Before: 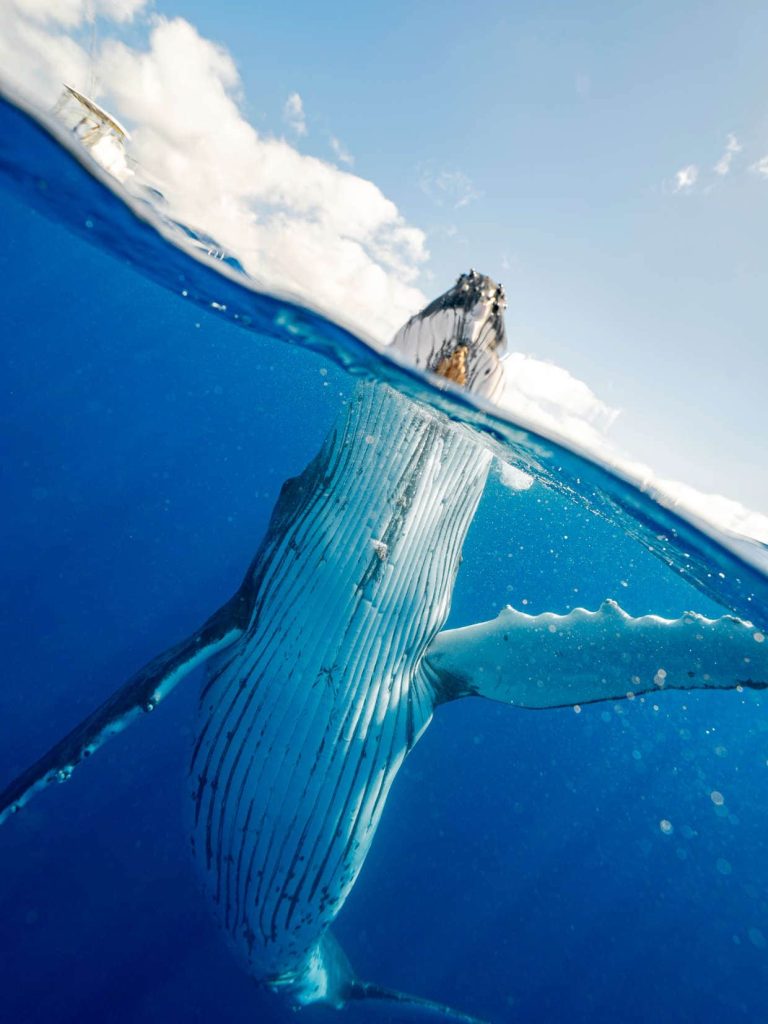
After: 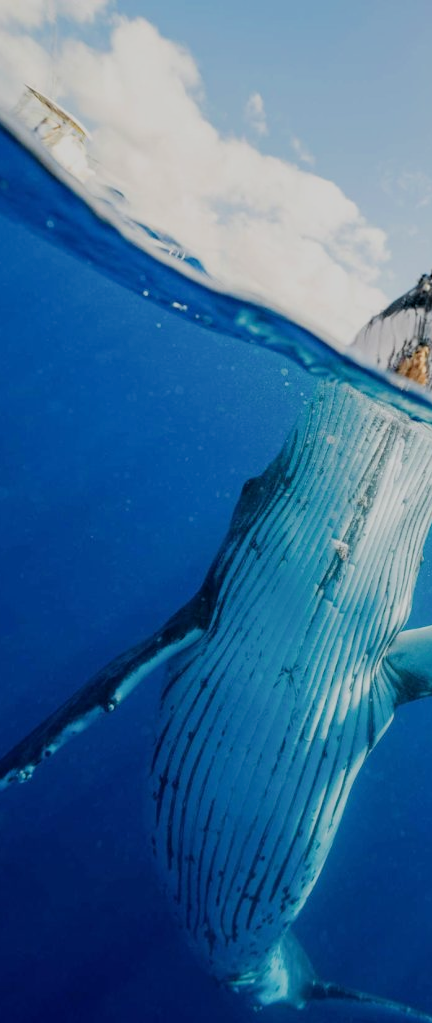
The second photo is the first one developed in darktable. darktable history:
filmic rgb: black relative exposure -7.15 EV, white relative exposure 5.36 EV, hardness 3.02
crop: left 5.114%, right 38.589%
